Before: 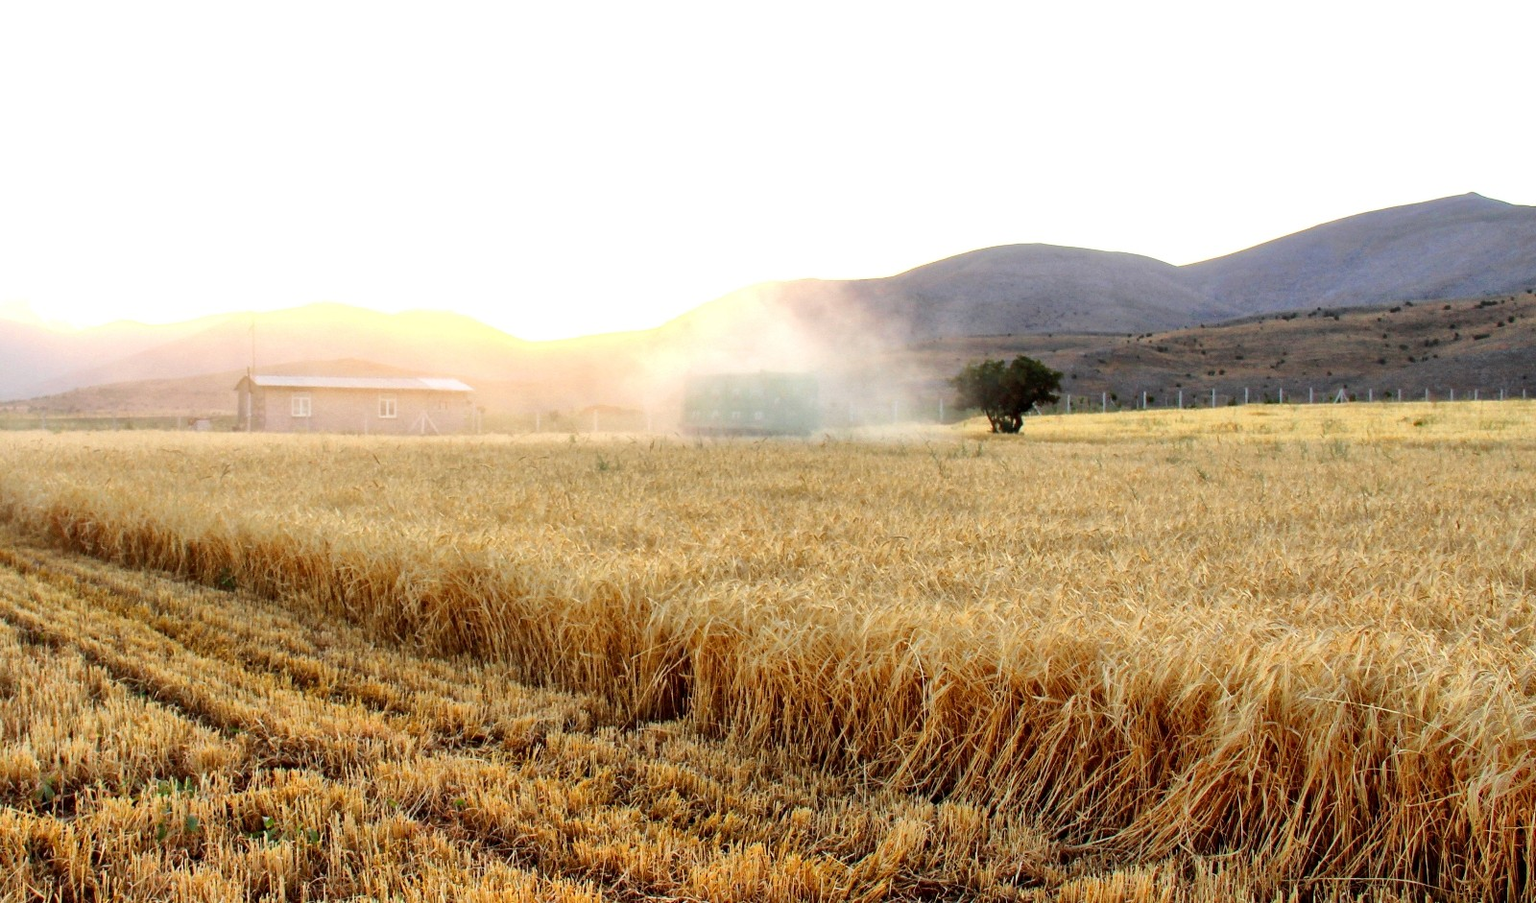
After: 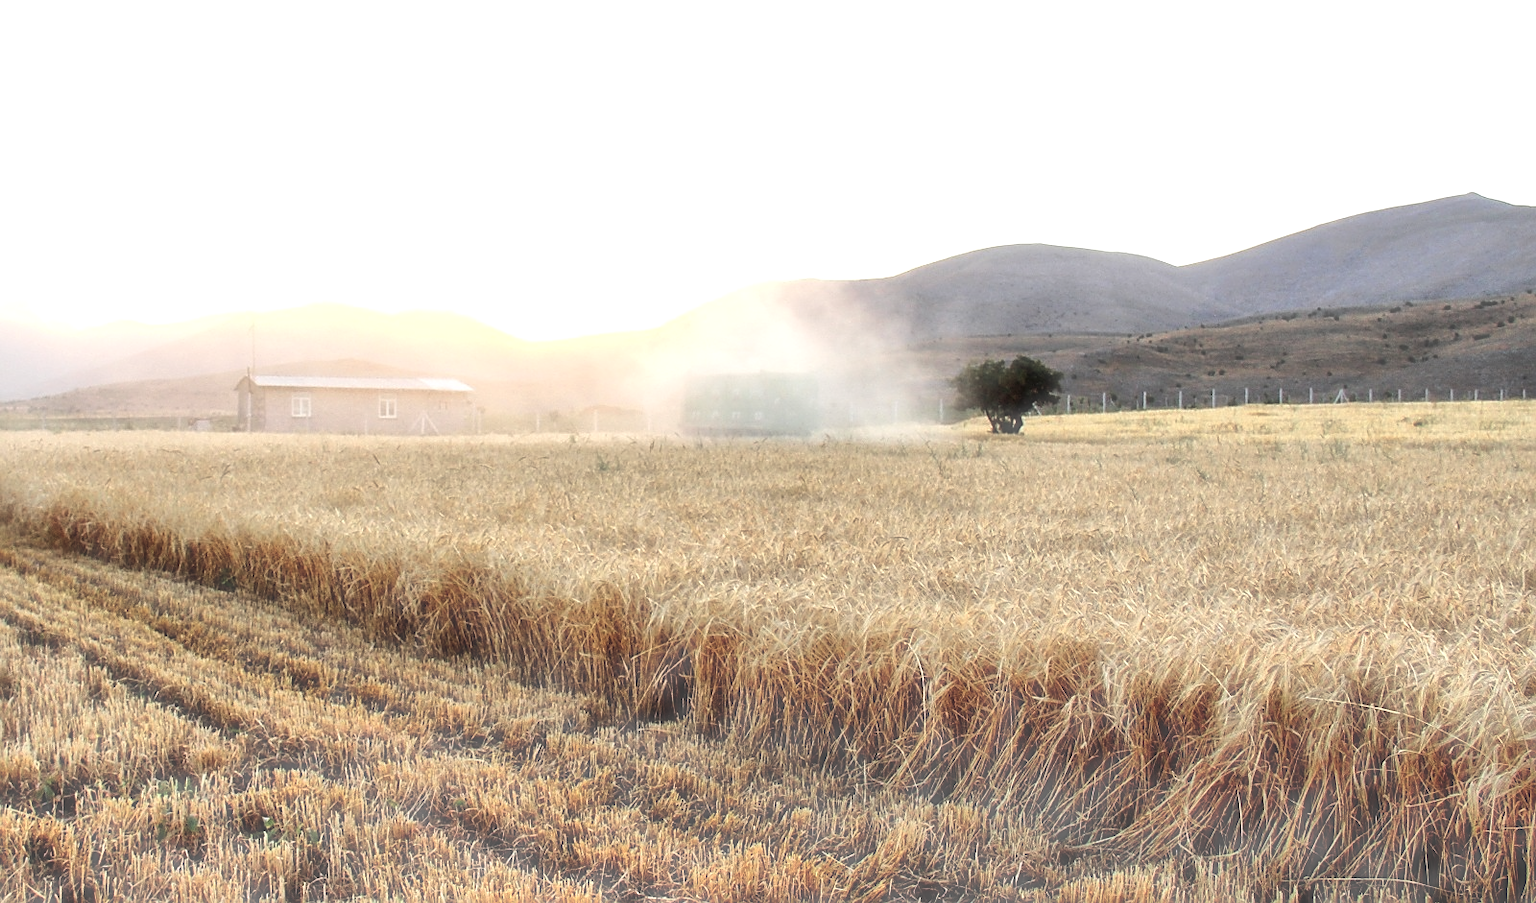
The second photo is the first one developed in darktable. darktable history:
sharpen: amount 0.55
haze removal: strength -0.9, distance 0.225, compatibility mode true, adaptive false
local contrast: on, module defaults
